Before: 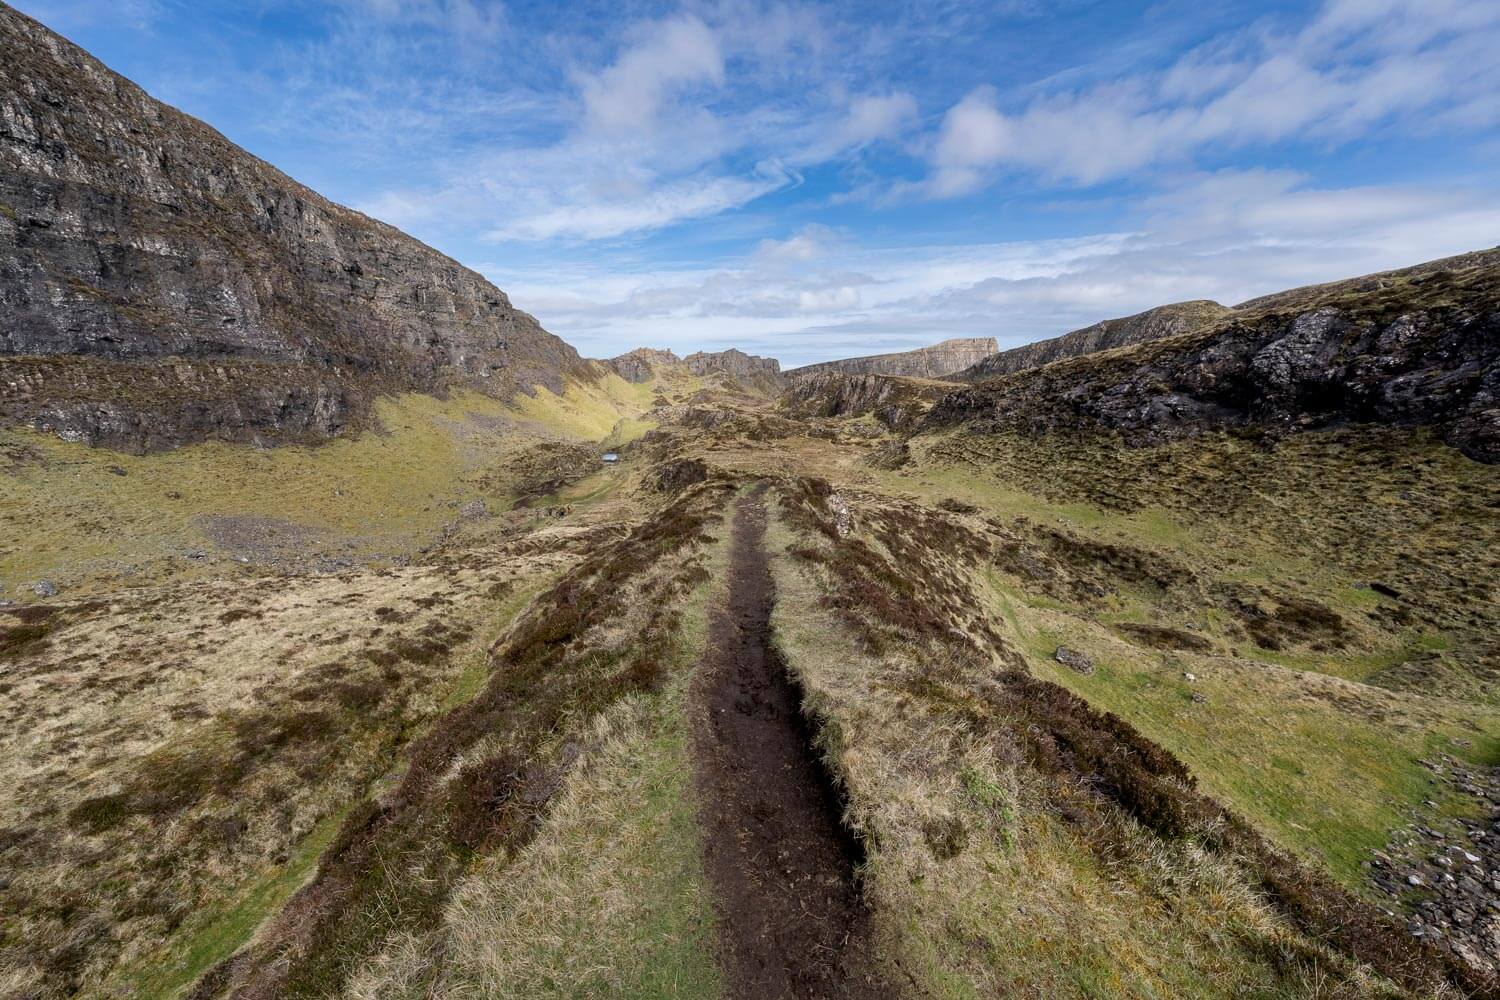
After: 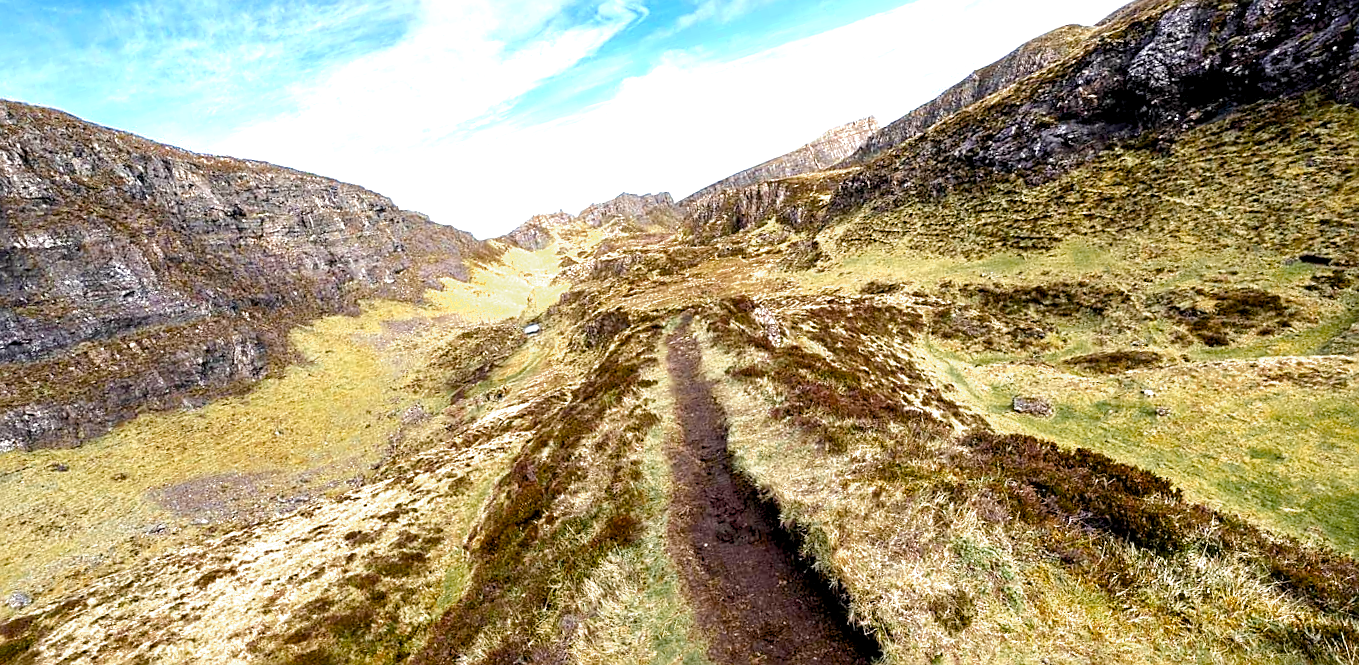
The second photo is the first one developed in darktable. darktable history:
rotate and perspective: rotation -14.8°, crop left 0.1, crop right 0.903, crop top 0.25, crop bottom 0.748
crop: left 0.434%, top 0.485%, right 0.244%, bottom 0.386%
sharpen: on, module defaults
color zones: curves: ch0 [(0.11, 0.396) (0.195, 0.36) (0.25, 0.5) (0.303, 0.412) (0.357, 0.544) (0.75, 0.5) (0.967, 0.328)]; ch1 [(0, 0.468) (0.112, 0.512) (0.202, 0.6) (0.25, 0.5) (0.307, 0.352) (0.357, 0.544) (0.75, 0.5) (0.963, 0.524)]
exposure: black level correction 0, exposure 1.1 EV, compensate exposure bias true, compensate highlight preservation false
color balance rgb: global offset › luminance -0.51%, perceptual saturation grading › global saturation 27.53%, perceptual saturation grading › highlights -25%, perceptual saturation grading › shadows 25%, perceptual brilliance grading › highlights 6.62%, perceptual brilliance grading › mid-tones 17.07%, perceptual brilliance grading › shadows -5.23%
velvia: strength 6%
